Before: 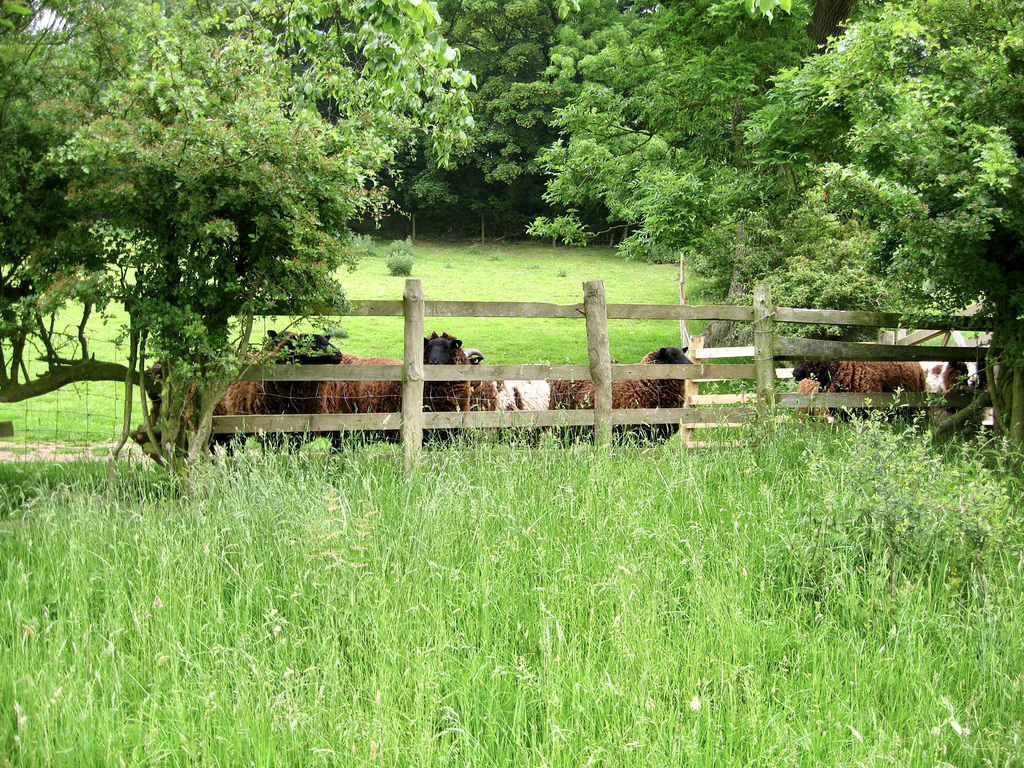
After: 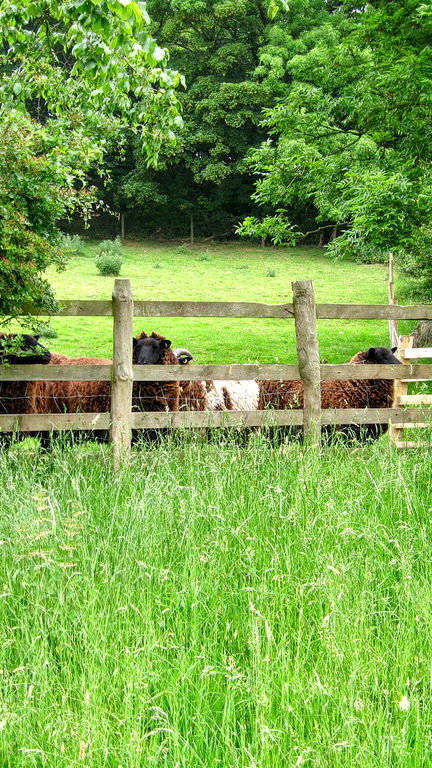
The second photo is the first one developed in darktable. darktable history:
color calibration: gray › normalize channels true, illuminant same as pipeline (D50), adaptation none (bypass), x 0.332, y 0.335, temperature 5003.03 K, gamut compression 0.011
local contrast: highlights 94%, shadows 88%, detail 160%, midtone range 0.2
crop: left 28.502%, right 29.294%
